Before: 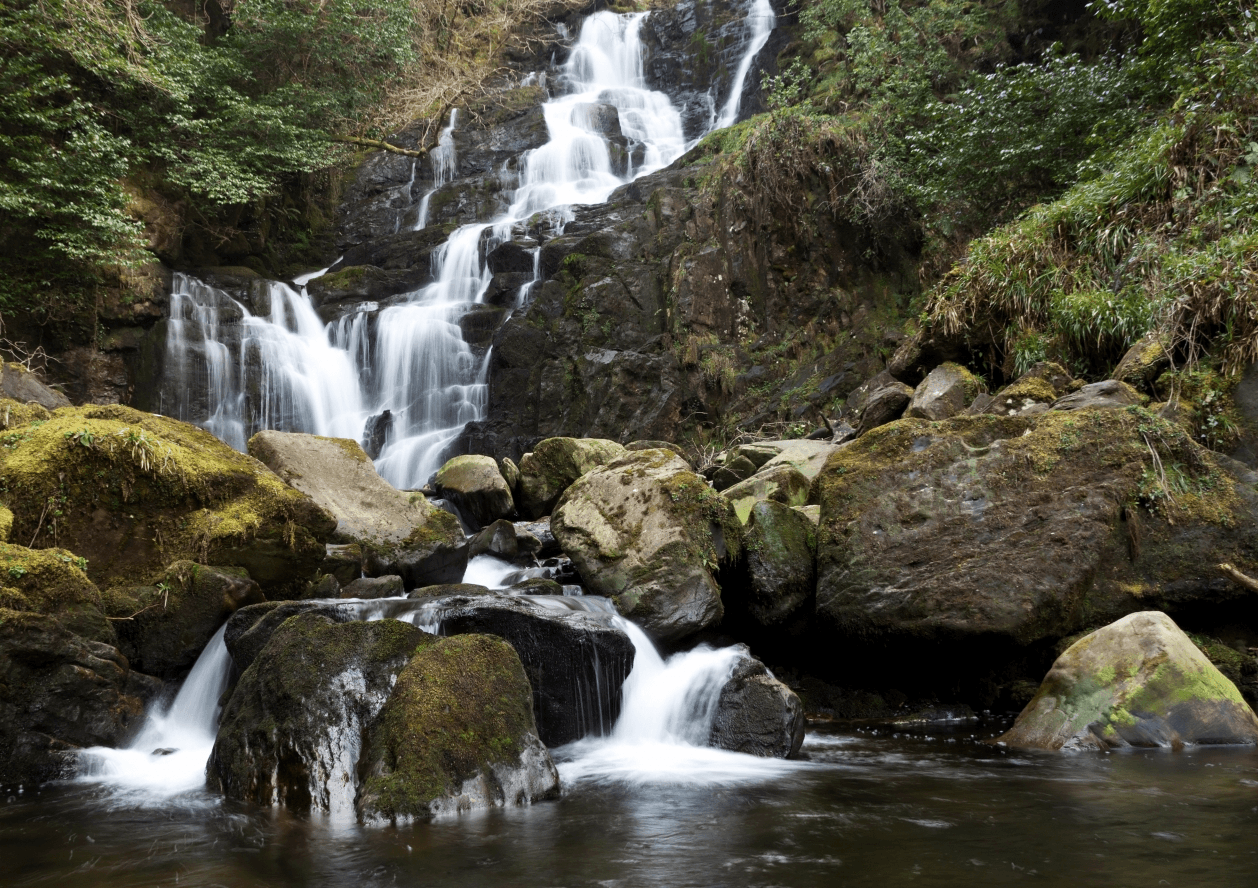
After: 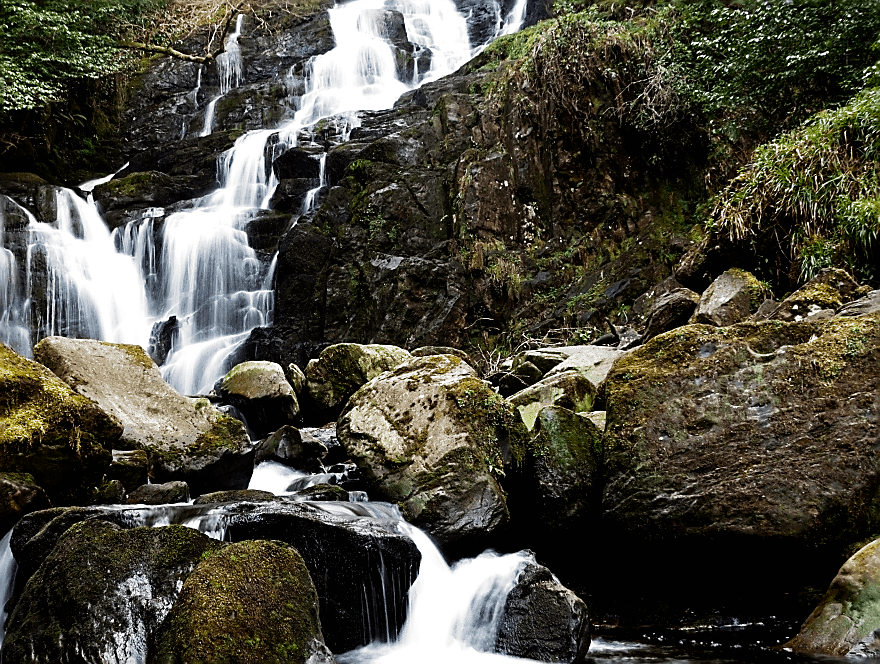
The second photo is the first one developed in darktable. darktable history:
sharpen: radius 1.4, amount 1.25, threshold 0.7
filmic rgb: black relative exposure -8.2 EV, white relative exposure 2.2 EV, threshold 3 EV, hardness 7.11, latitude 75%, contrast 1.325, highlights saturation mix -2%, shadows ↔ highlights balance 30%, preserve chrominance no, color science v5 (2021), contrast in shadows safe, contrast in highlights safe, enable highlight reconstruction true
crop and rotate: left 17.046%, top 10.659%, right 12.989%, bottom 14.553%
